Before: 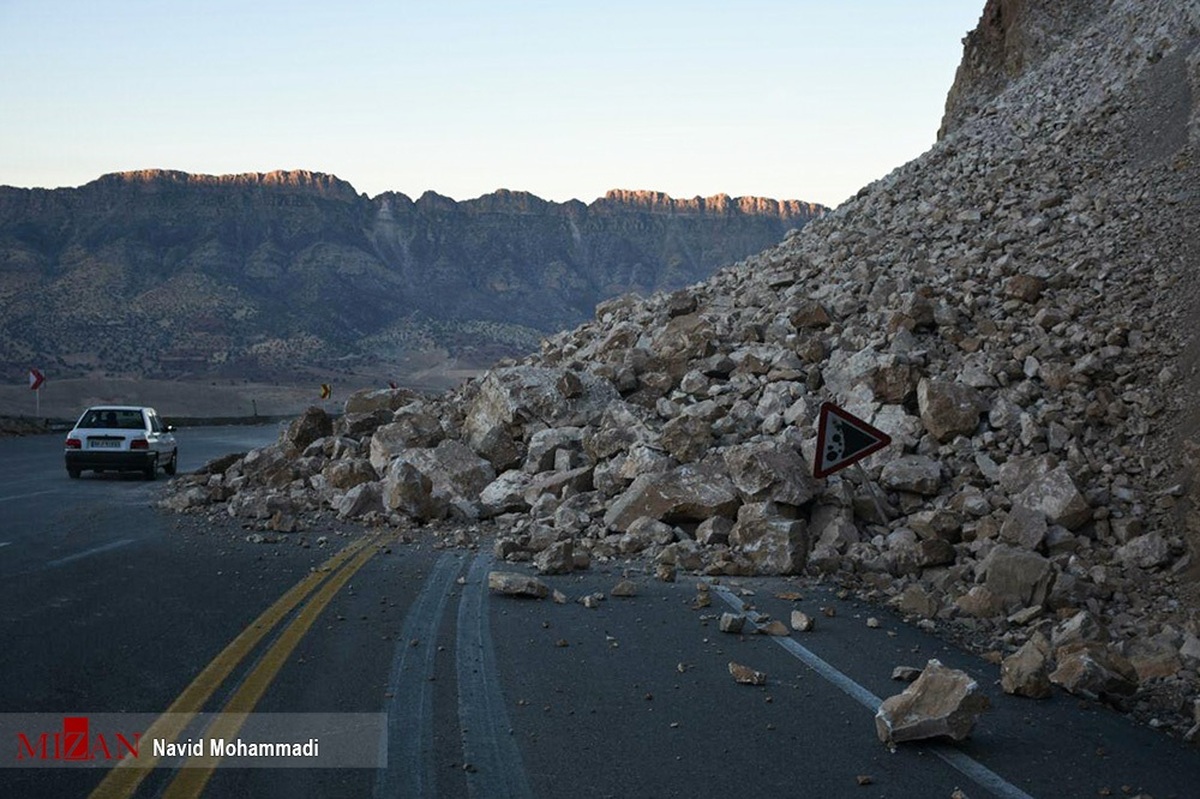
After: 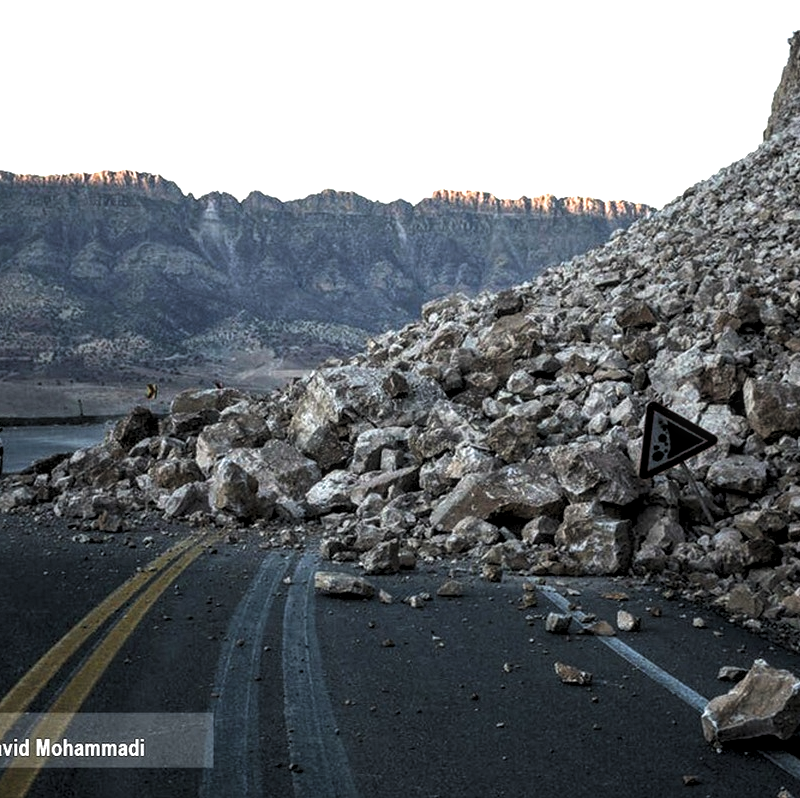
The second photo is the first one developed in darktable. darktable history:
crop and rotate: left 14.501%, right 18.755%
exposure: black level correction 0, exposure 0.949 EV, compensate highlight preservation false
local contrast: detail 130%
tone equalizer: smoothing diameter 2.11%, edges refinement/feathering 21.76, mask exposure compensation -1.57 EV, filter diffusion 5
levels: levels [0.116, 0.574, 1]
